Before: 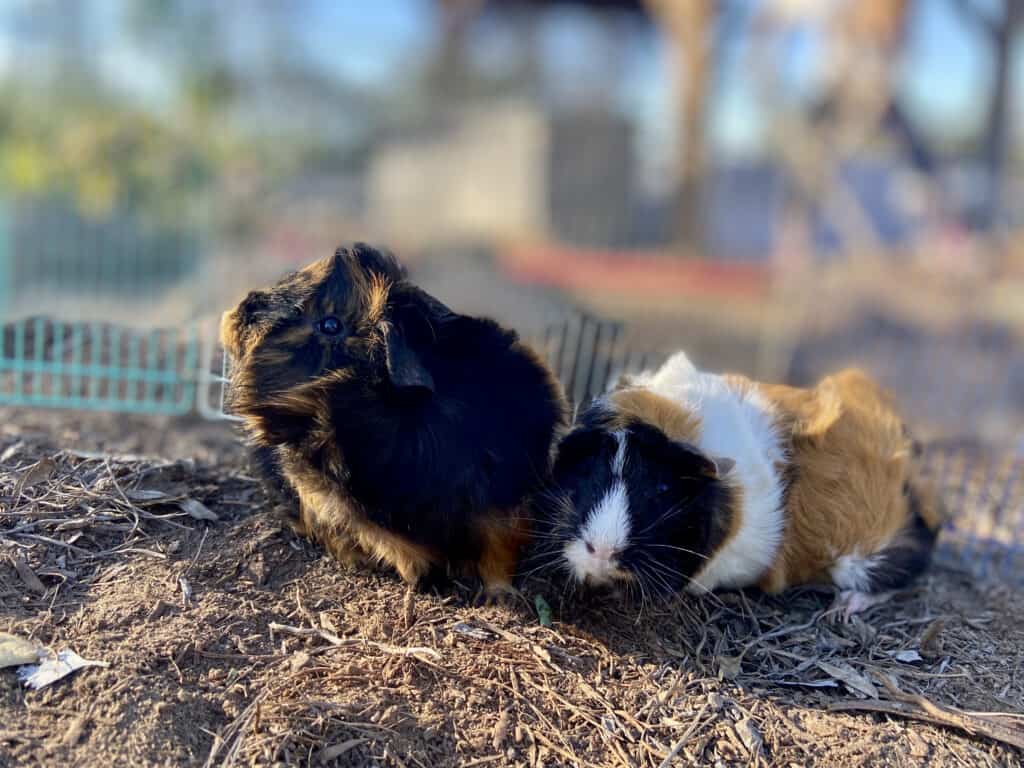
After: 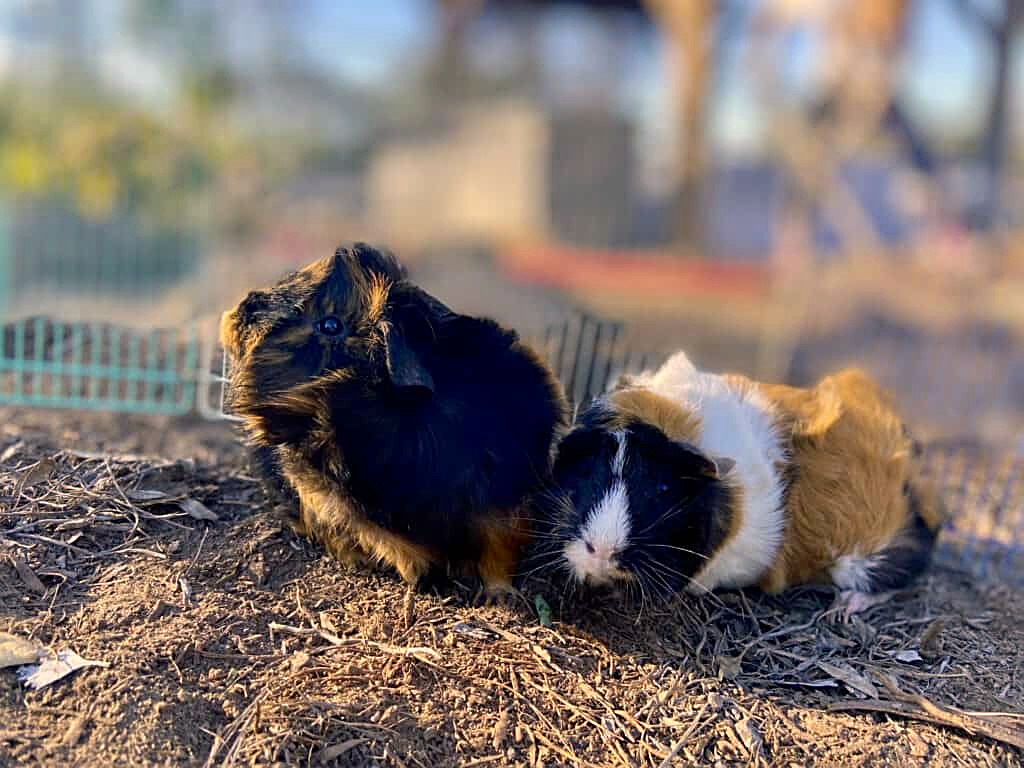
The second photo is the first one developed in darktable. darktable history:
color balance rgb: shadows lift › chroma 1.007%, shadows lift › hue 215.15°, highlights gain › chroma 1.73%, highlights gain › hue 55.08°, linear chroma grading › global chroma 14.641%, perceptual saturation grading › global saturation 0.722%
color correction: highlights a* 3.8, highlights b* 5.07
sharpen: on, module defaults
